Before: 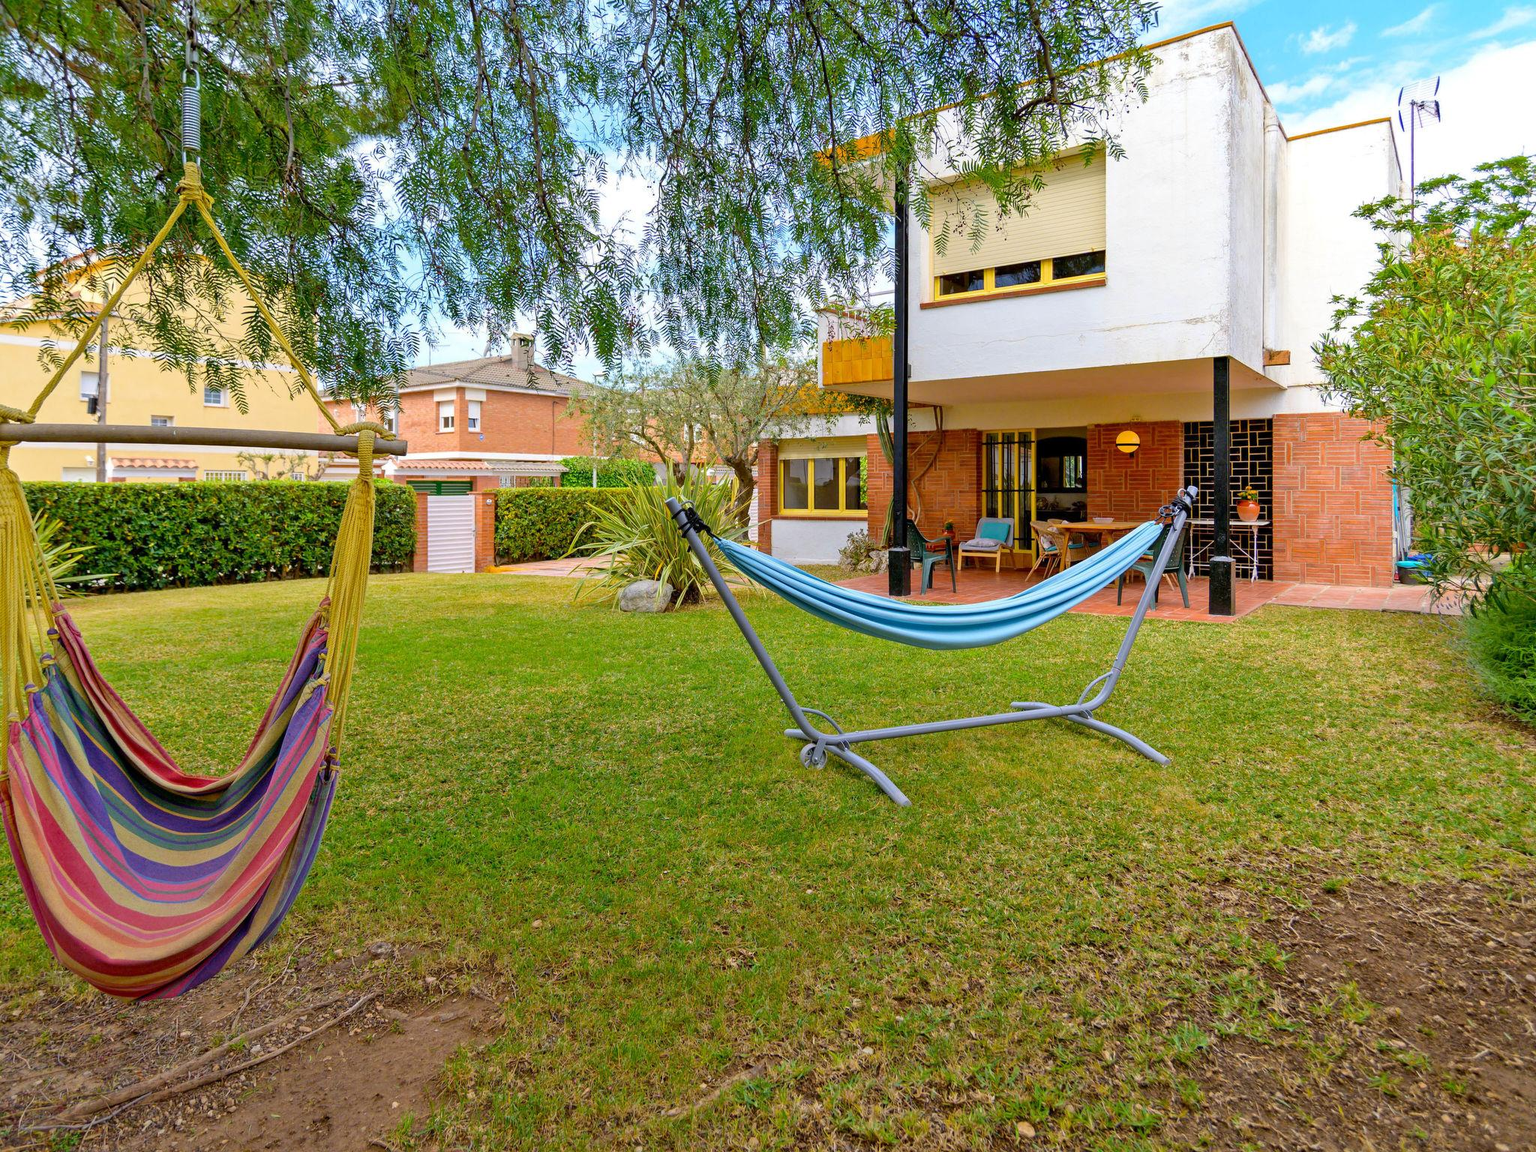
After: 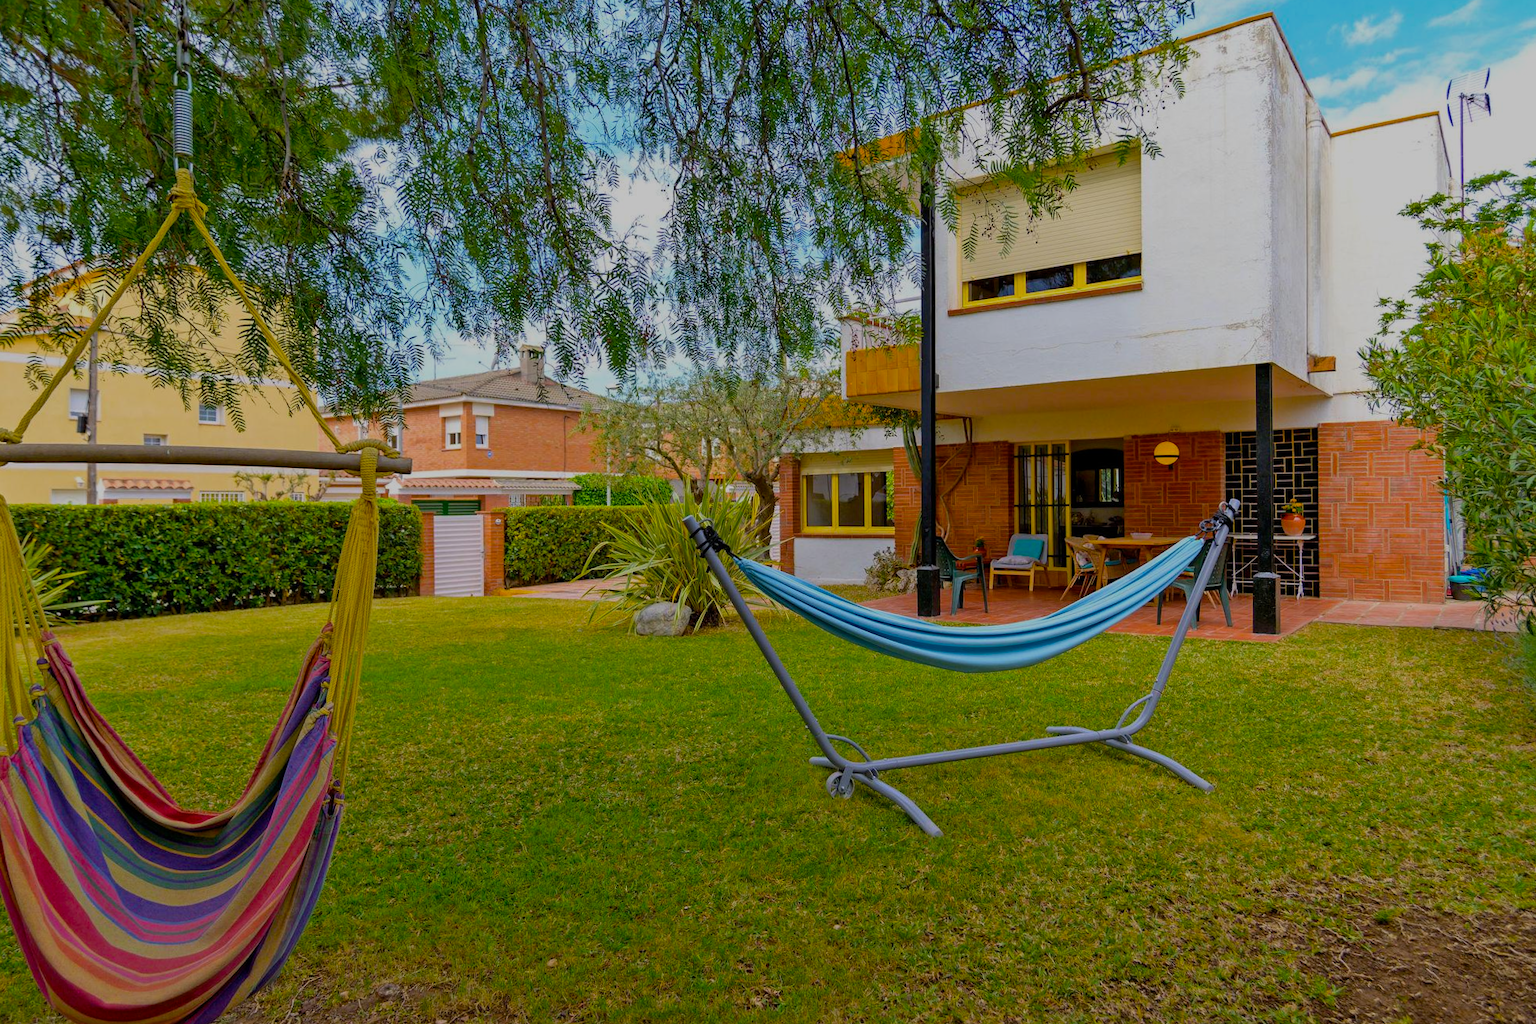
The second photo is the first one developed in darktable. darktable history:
crop and rotate: angle 0.471°, left 0.302%, right 3.111%, bottom 14.108%
exposure: exposure -0.901 EV, compensate exposure bias true, compensate highlight preservation false
color balance rgb: power › hue 62.7°, perceptual saturation grading › global saturation 25.859%
